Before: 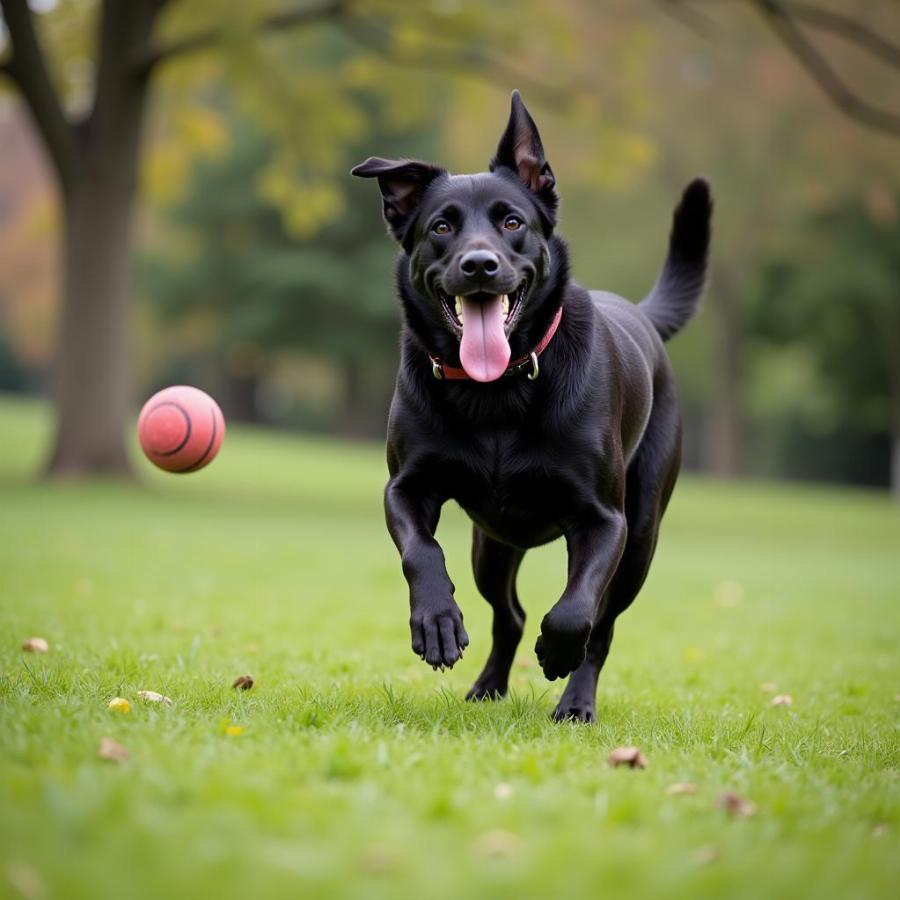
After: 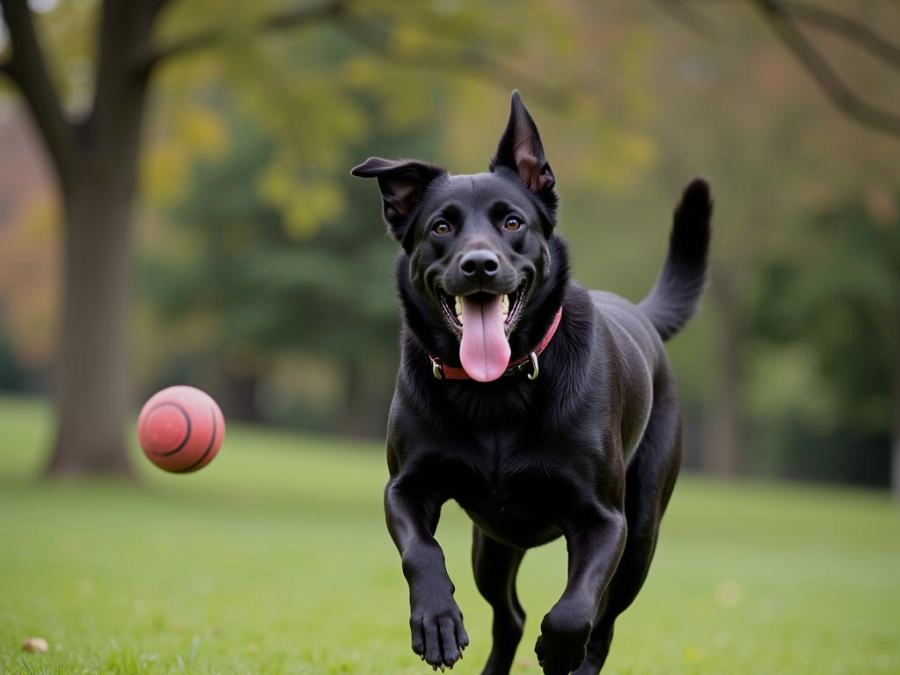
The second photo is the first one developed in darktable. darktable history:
crop: bottom 24.987%
shadows and highlights: shadows 32.2, highlights -31.96, soften with gaussian
exposure: exposure -0.319 EV, compensate highlight preservation false
